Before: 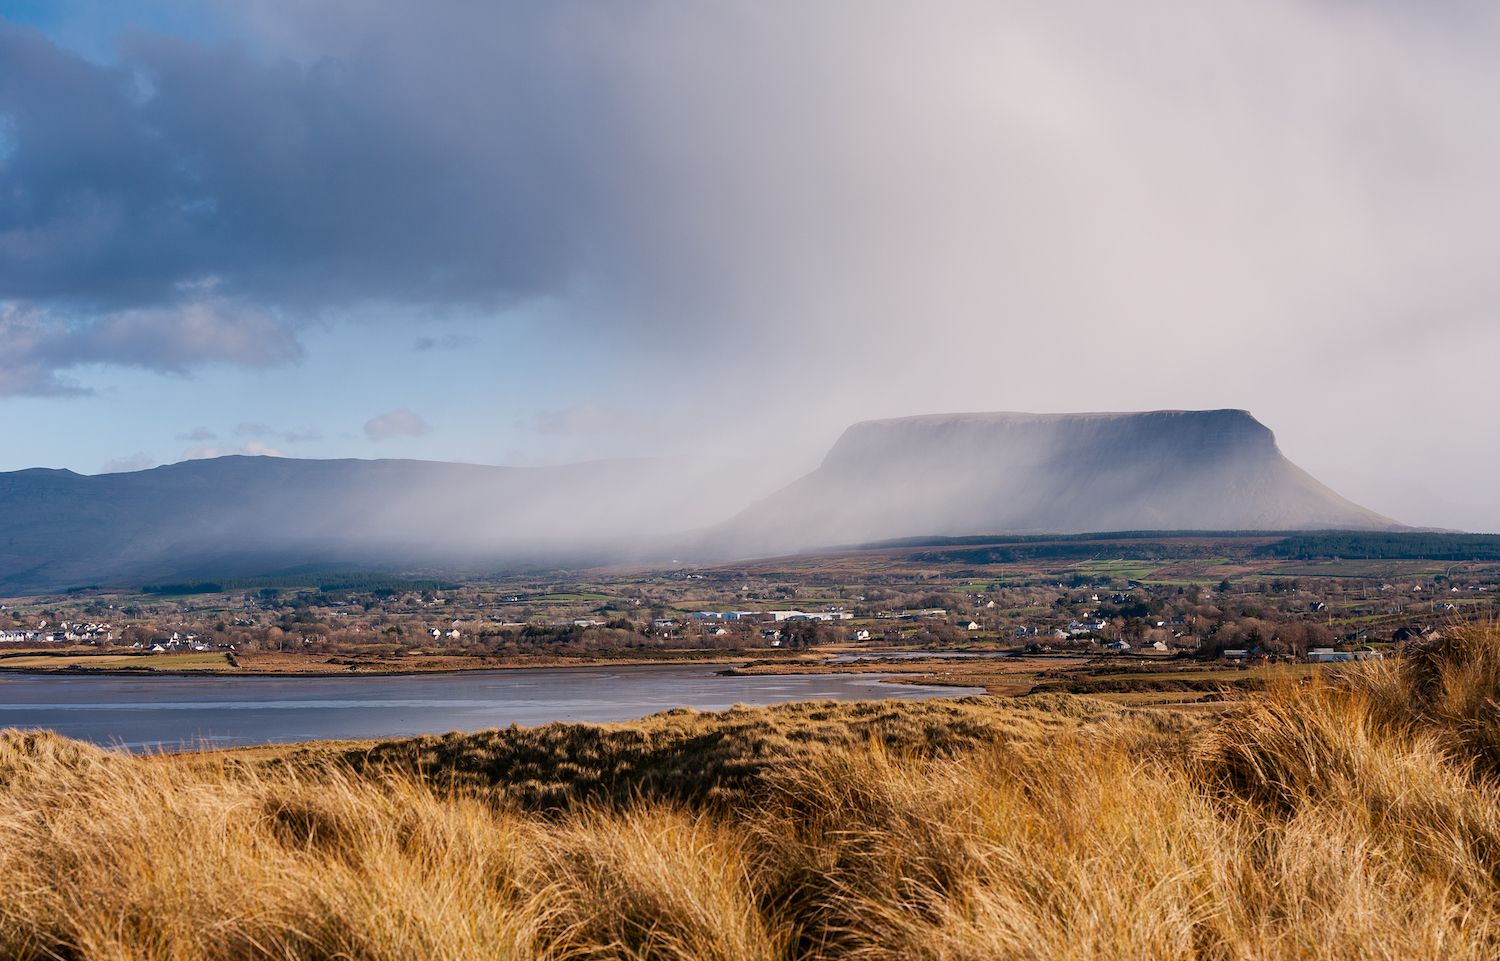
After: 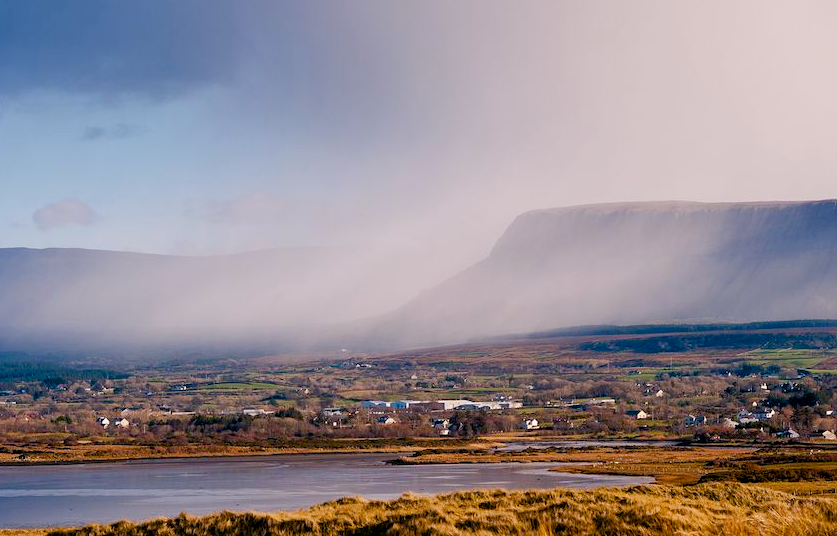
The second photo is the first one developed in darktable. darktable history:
crop and rotate: left 22.13%, top 22.054%, right 22.026%, bottom 22.102%
white balance: red 1.009, blue 1.027
color balance rgb: shadows lift › chroma 1%, shadows lift › hue 240.84°, highlights gain › chroma 2%, highlights gain › hue 73.2°, global offset › luminance -0.5%, perceptual saturation grading › global saturation 20%, perceptual saturation grading › highlights -25%, perceptual saturation grading › shadows 50%, global vibrance 15%
